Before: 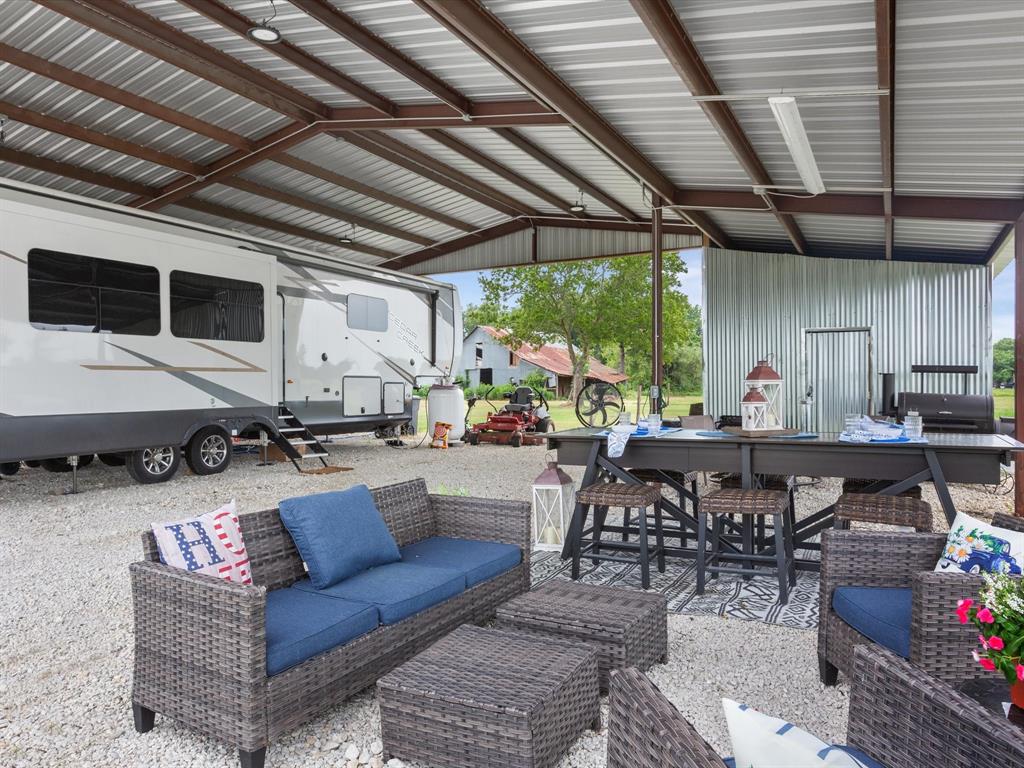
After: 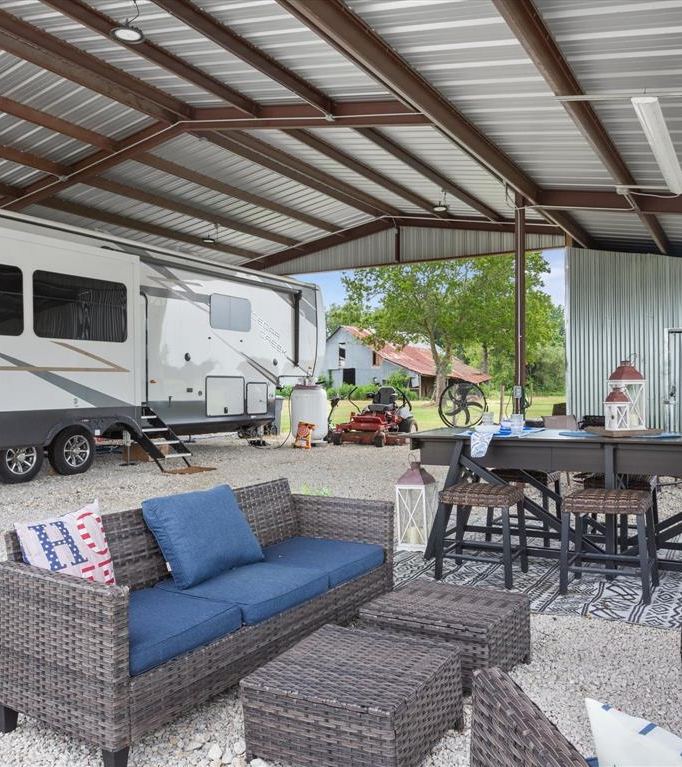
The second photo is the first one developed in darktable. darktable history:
crop and rotate: left 13.409%, right 19.924%
shadows and highlights: shadows 37.27, highlights -28.18, soften with gaussian
